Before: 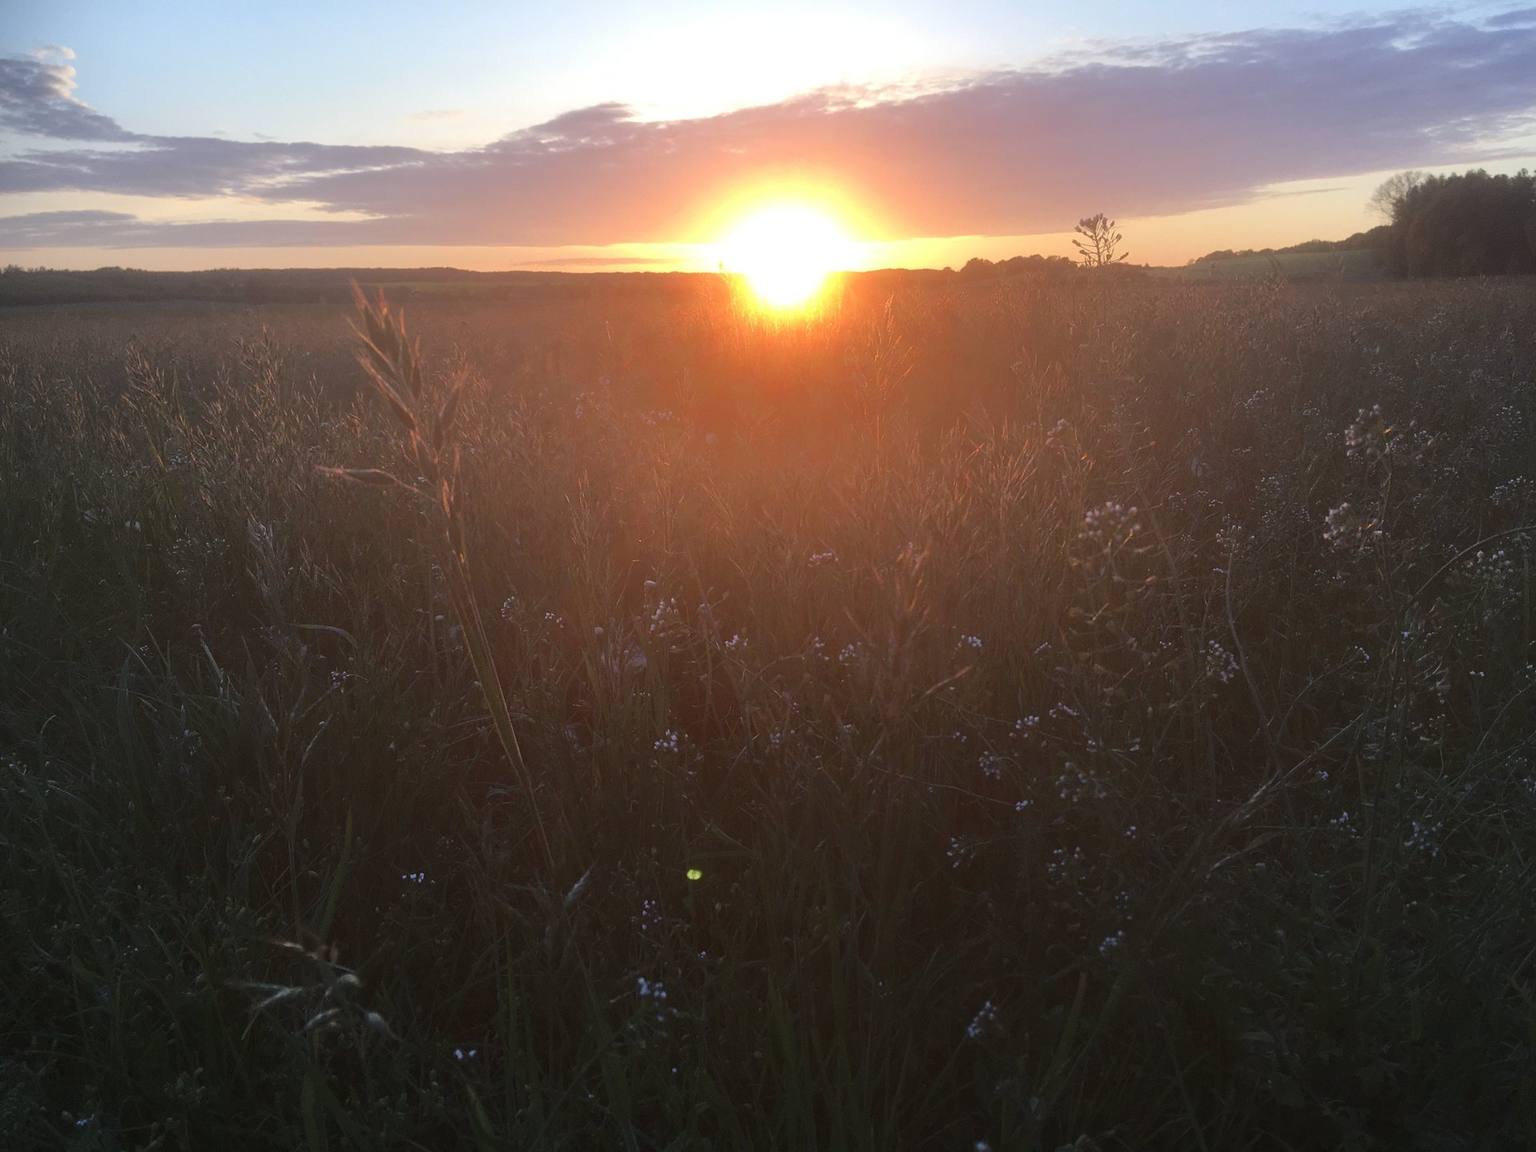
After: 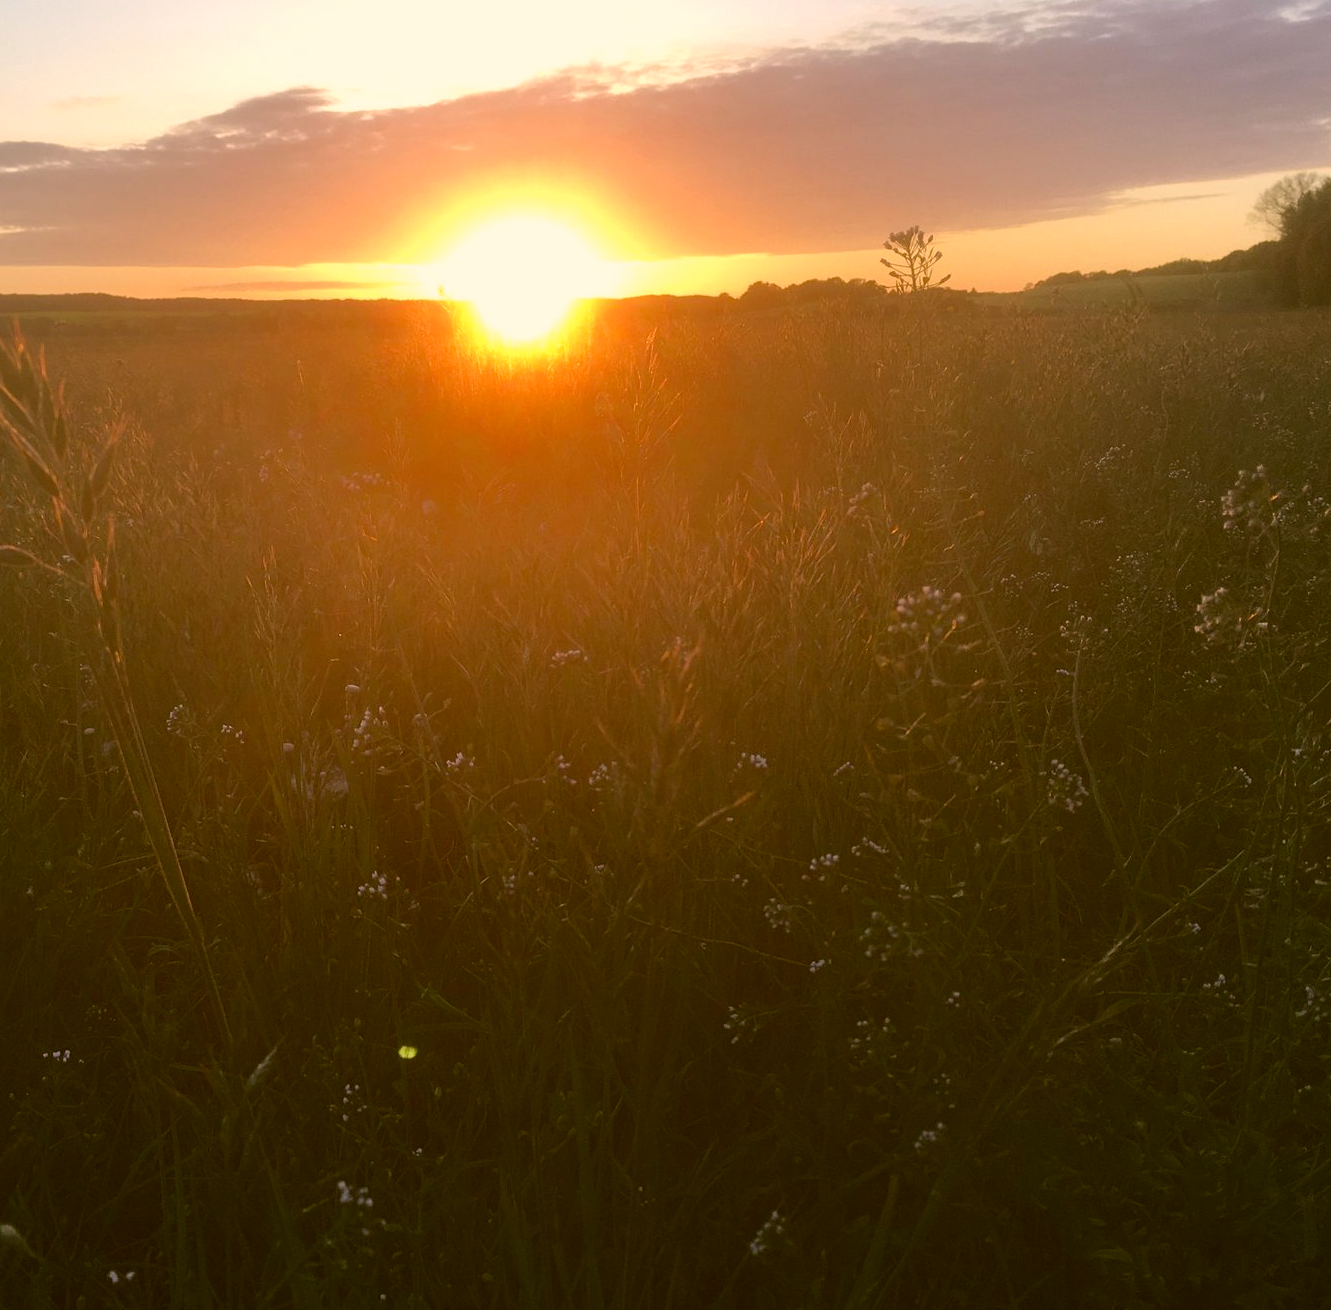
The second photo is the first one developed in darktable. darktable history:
crop and rotate: left 23.993%, top 2.891%, right 6.644%, bottom 6.072%
color correction: highlights a* 8.73, highlights b* 15.71, shadows a* -0.579, shadows b* 26.76
